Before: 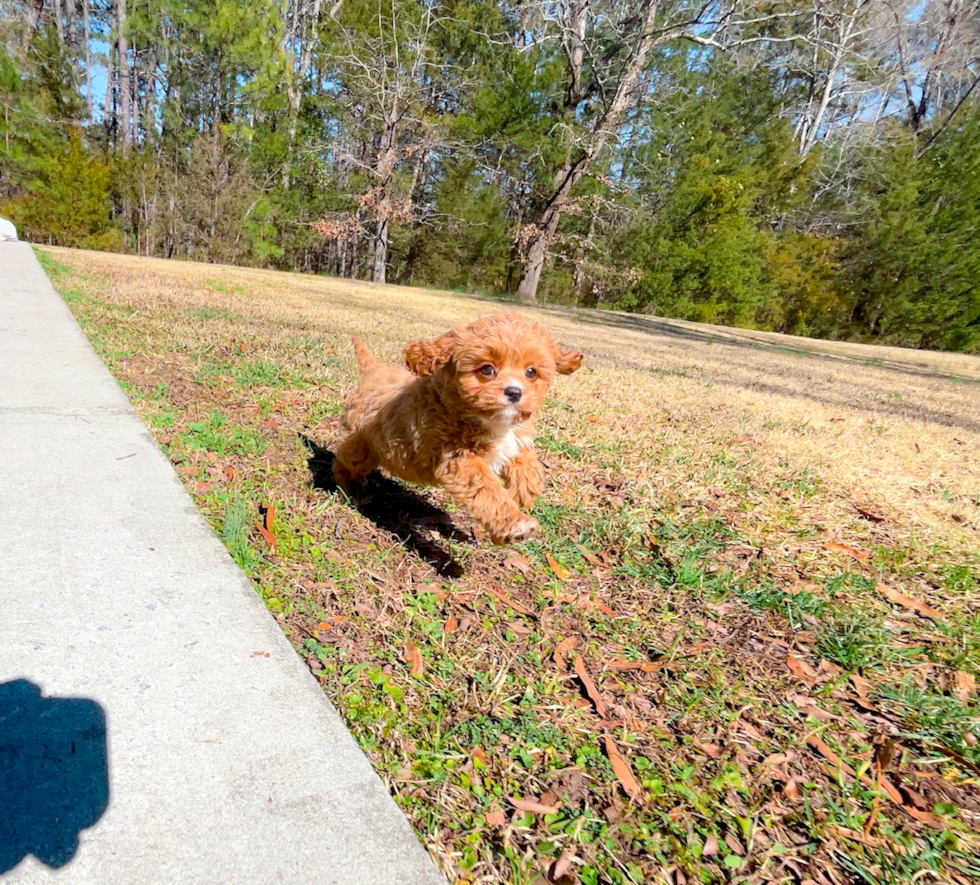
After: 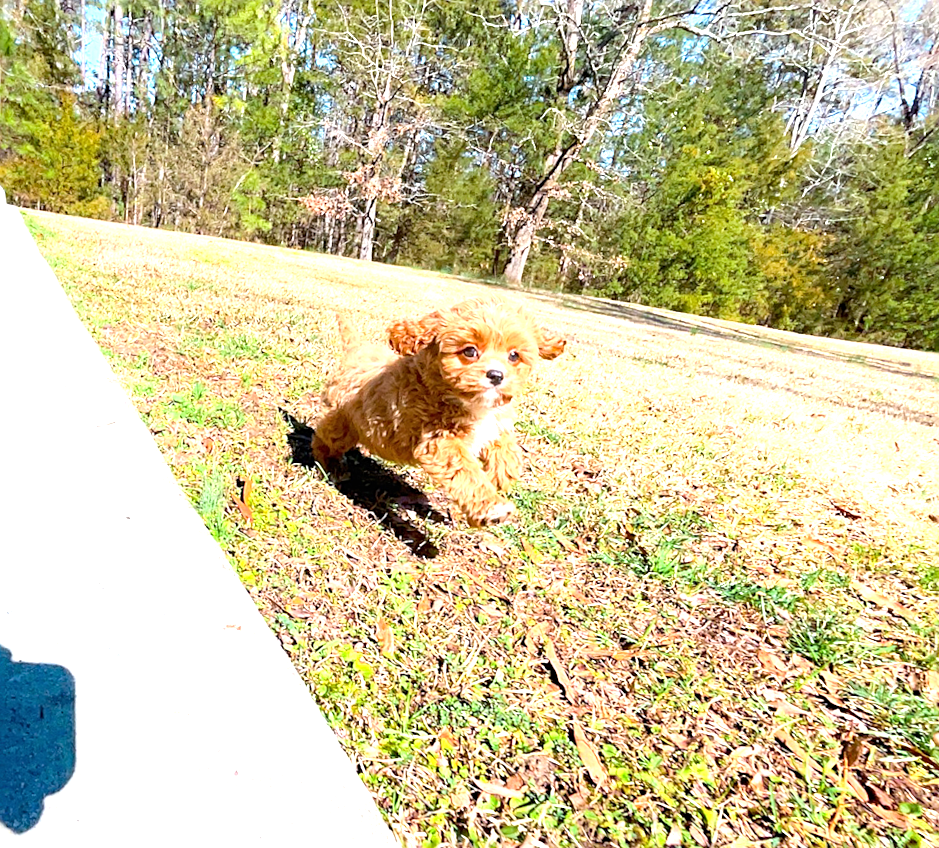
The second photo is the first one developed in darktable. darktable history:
exposure: black level correction 0, exposure 1.101 EV, compensate highlight preservation false
sharpen: amount 0.493
crop and rotate: angle -2.25°
